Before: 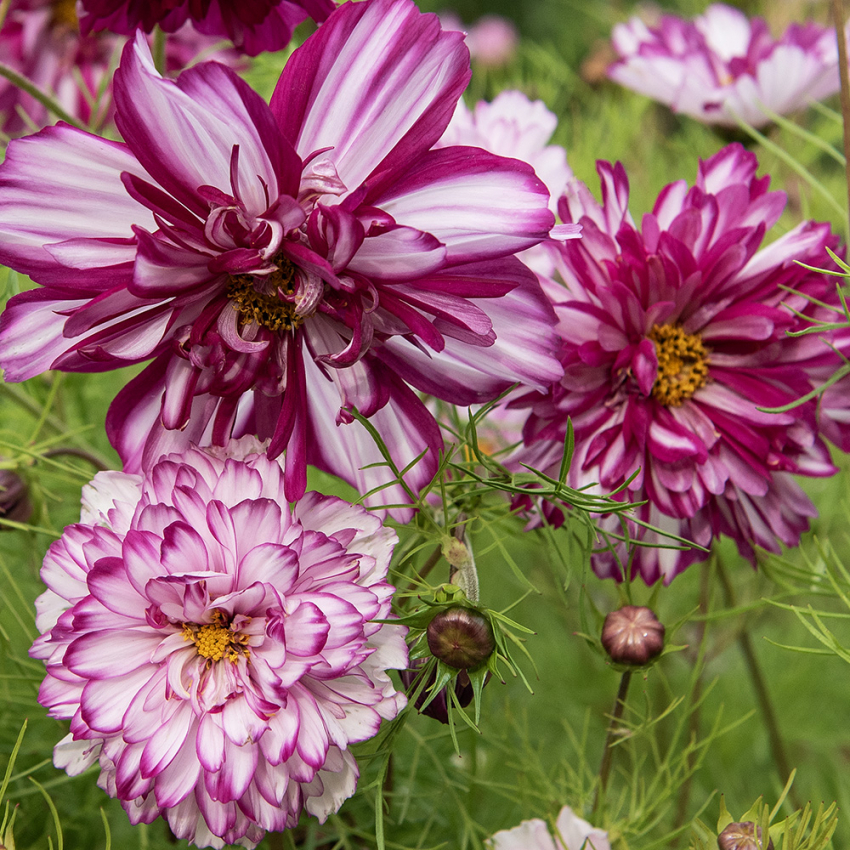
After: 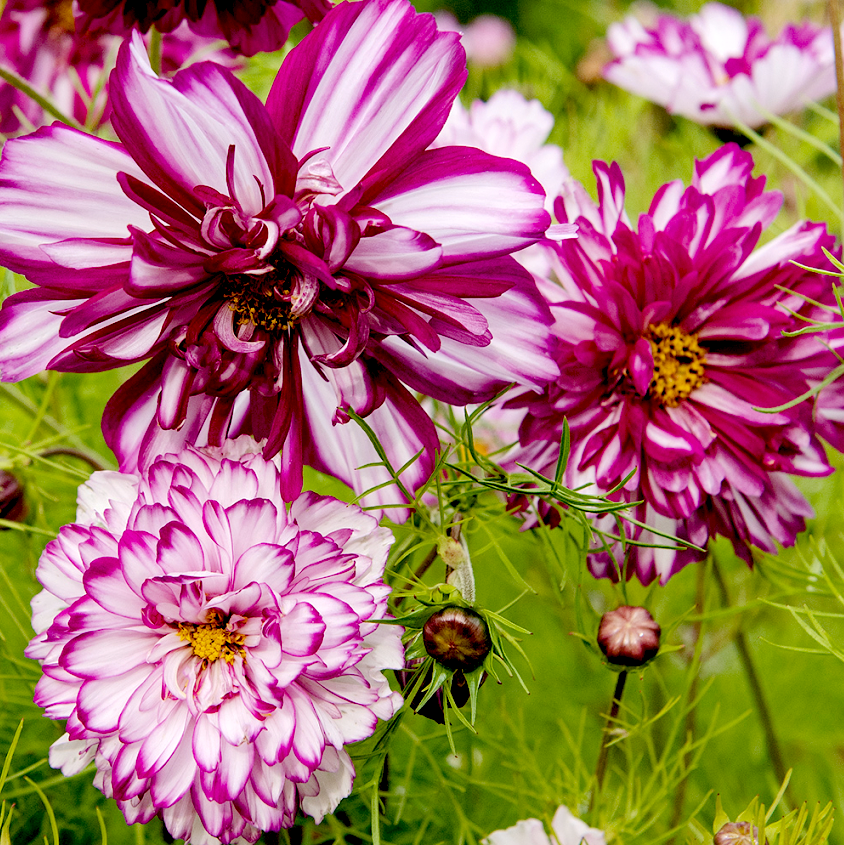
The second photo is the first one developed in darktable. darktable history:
color balance rgb: perceptual saturation grading › global saturation 8.89%, saturation formula JzAzBz (2021)
base curve: curves: ch0 [(0, 0) (0.158, 0.273) (0.879, 0.895) (1, 1)], preserve colors none
exposure: black level correction 0.025, exposure 0.182 EV, compensate highlight preservation false
crop and rotate: left 0.614%, top 0.179%, bottom 0.309%
